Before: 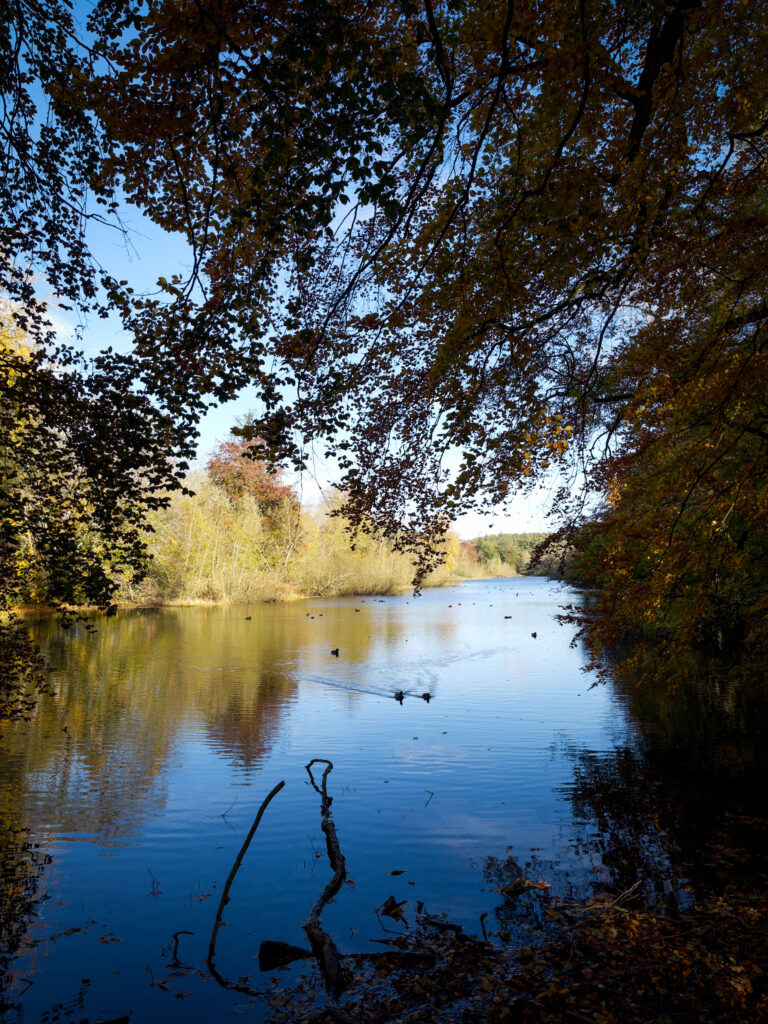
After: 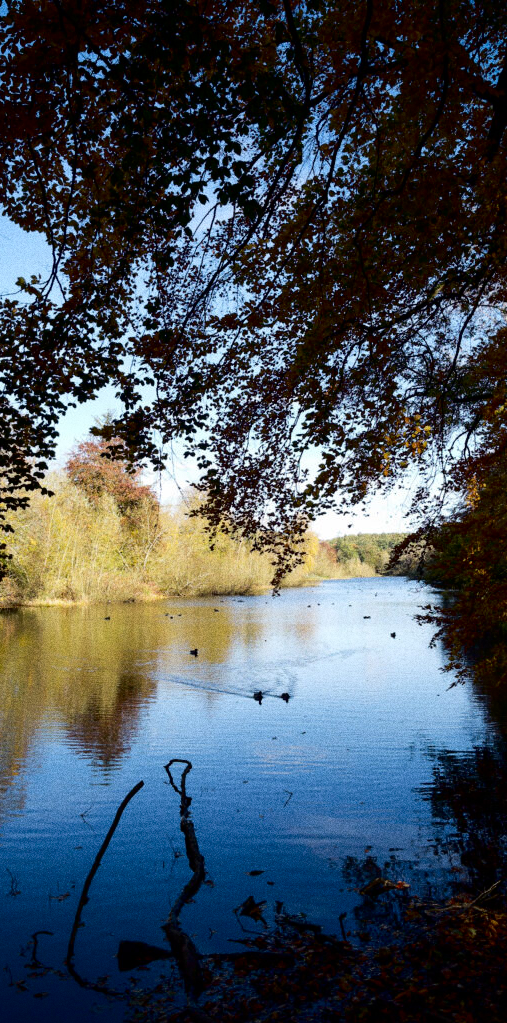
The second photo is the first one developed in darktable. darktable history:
crop and rotate: left 18.442%, right 15.508%
fill light: exposure -2 EV, width 8.6
grain: coarseness 0.09 ISO, strength 40%
